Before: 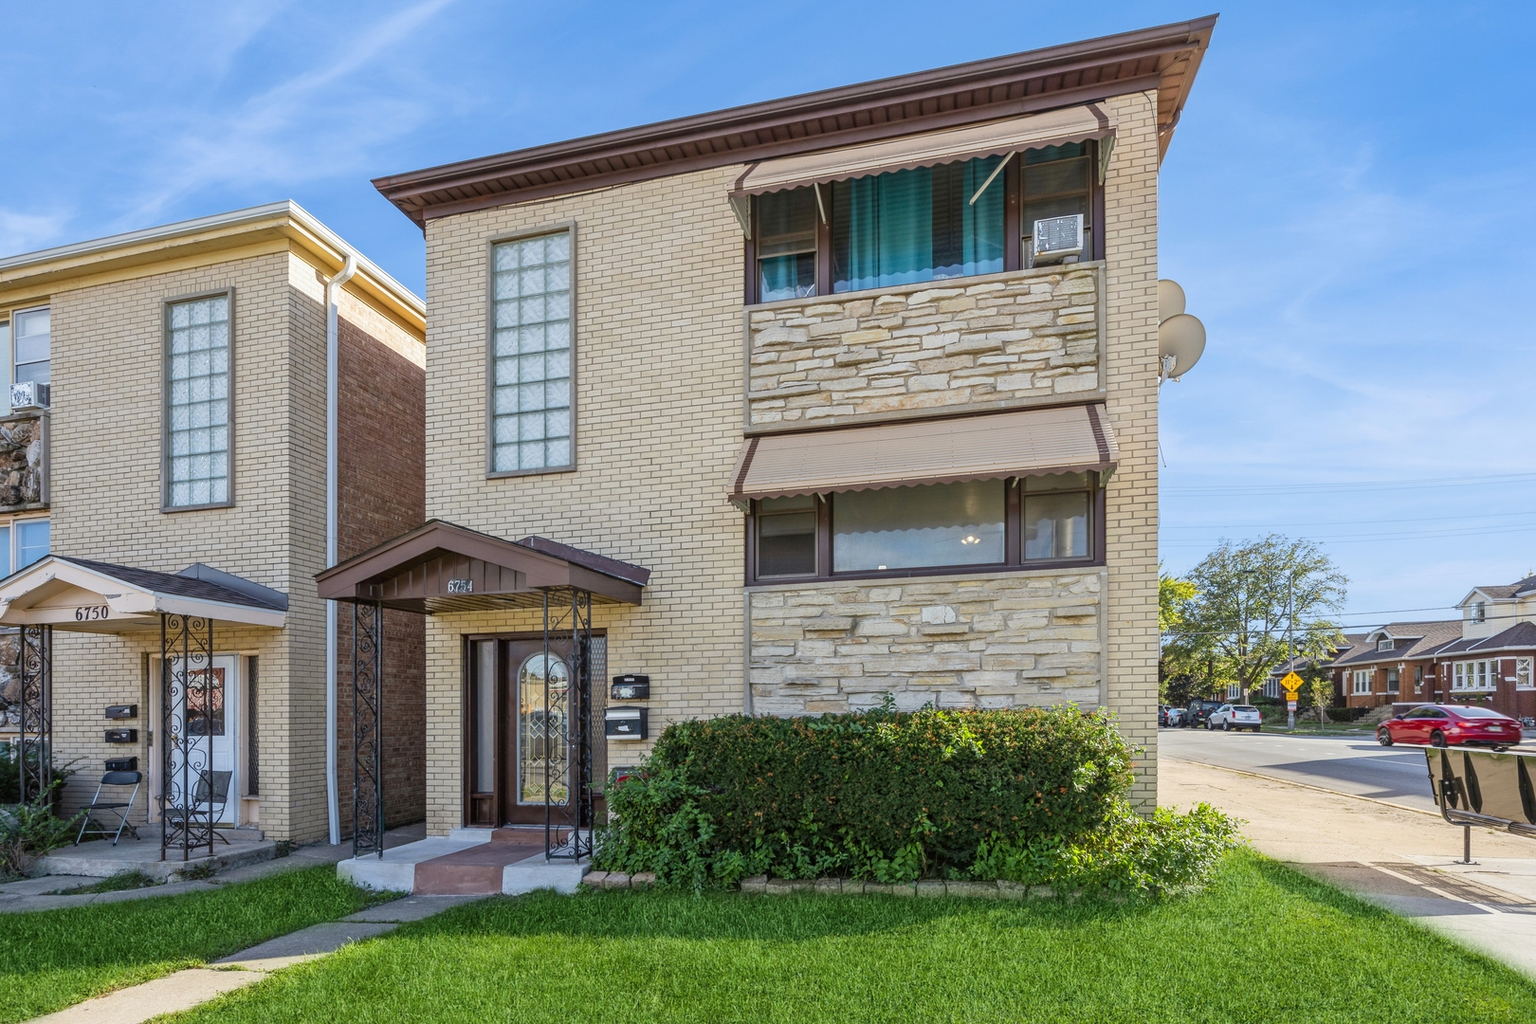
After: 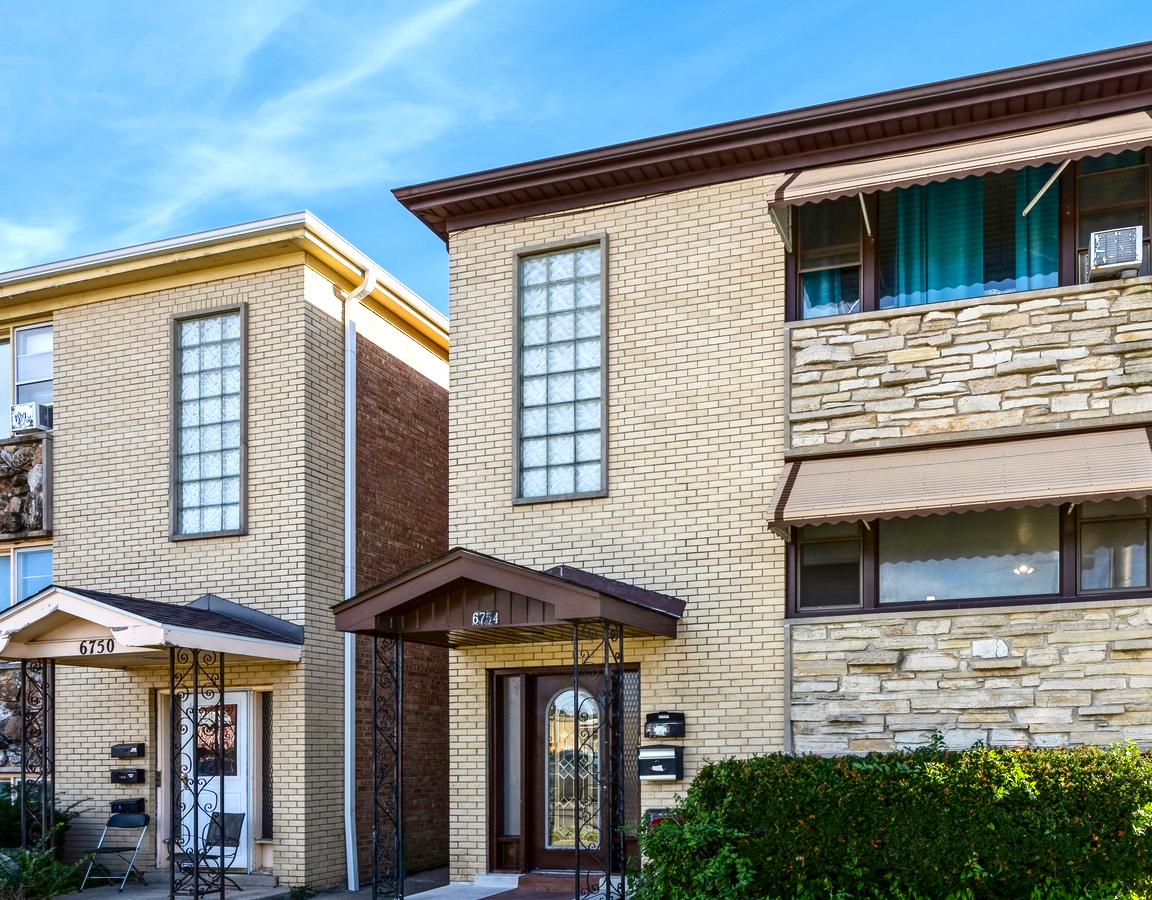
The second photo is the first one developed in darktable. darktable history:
crop: right 28.885%, bottom 16.626%
exposure: exposure 0.6 EV, compensate highlight preservation false
contrast brightness saturation: contrast 0.13, brightness -0.24, saturation 0.14
